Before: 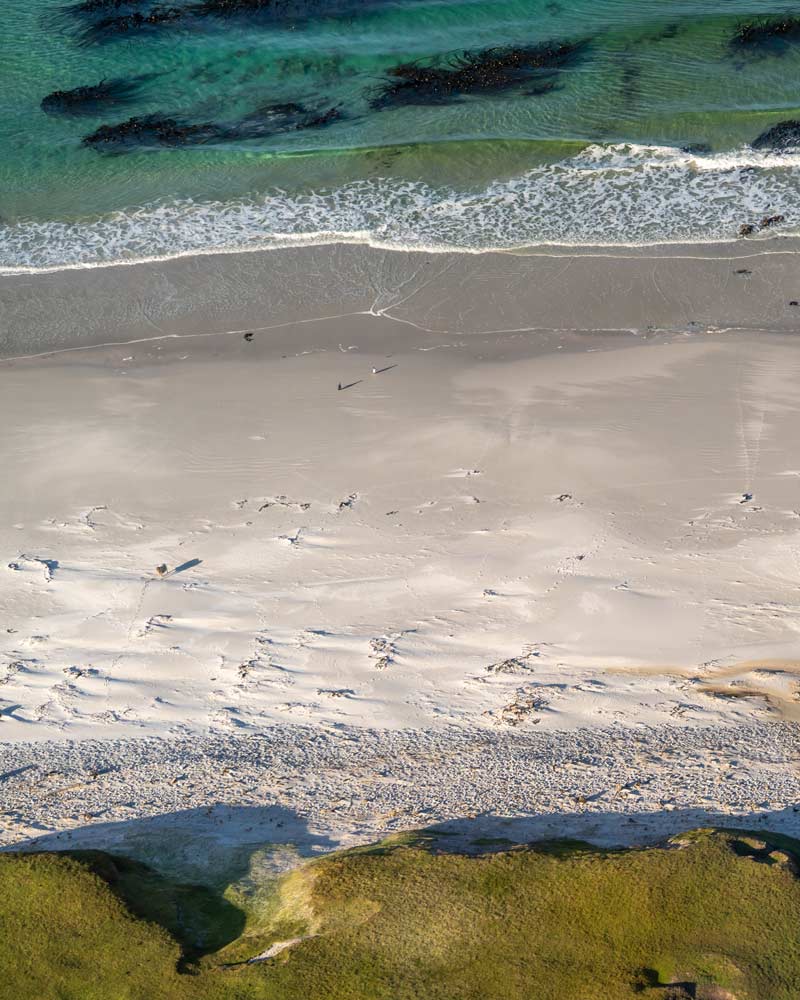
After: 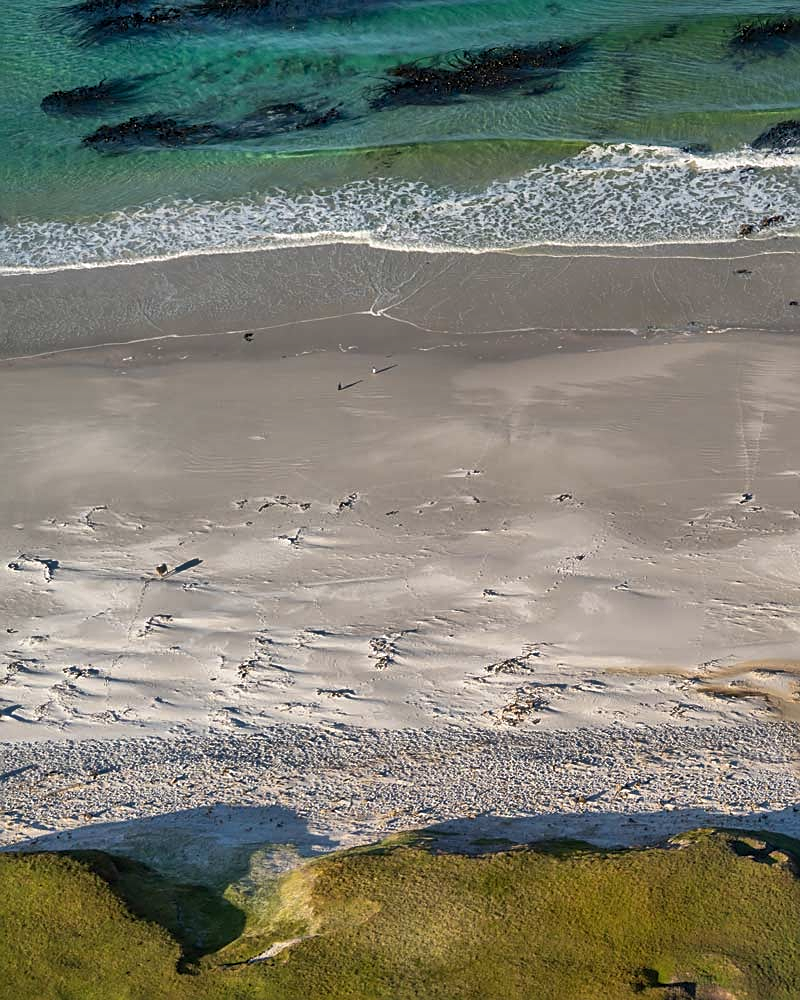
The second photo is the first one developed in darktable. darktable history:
sharpen: on, module defaults
shadows and highlights: white point adjustment -3.52, highlights -63.77, highlights color adjustment 0.168%, soften with gaussian
